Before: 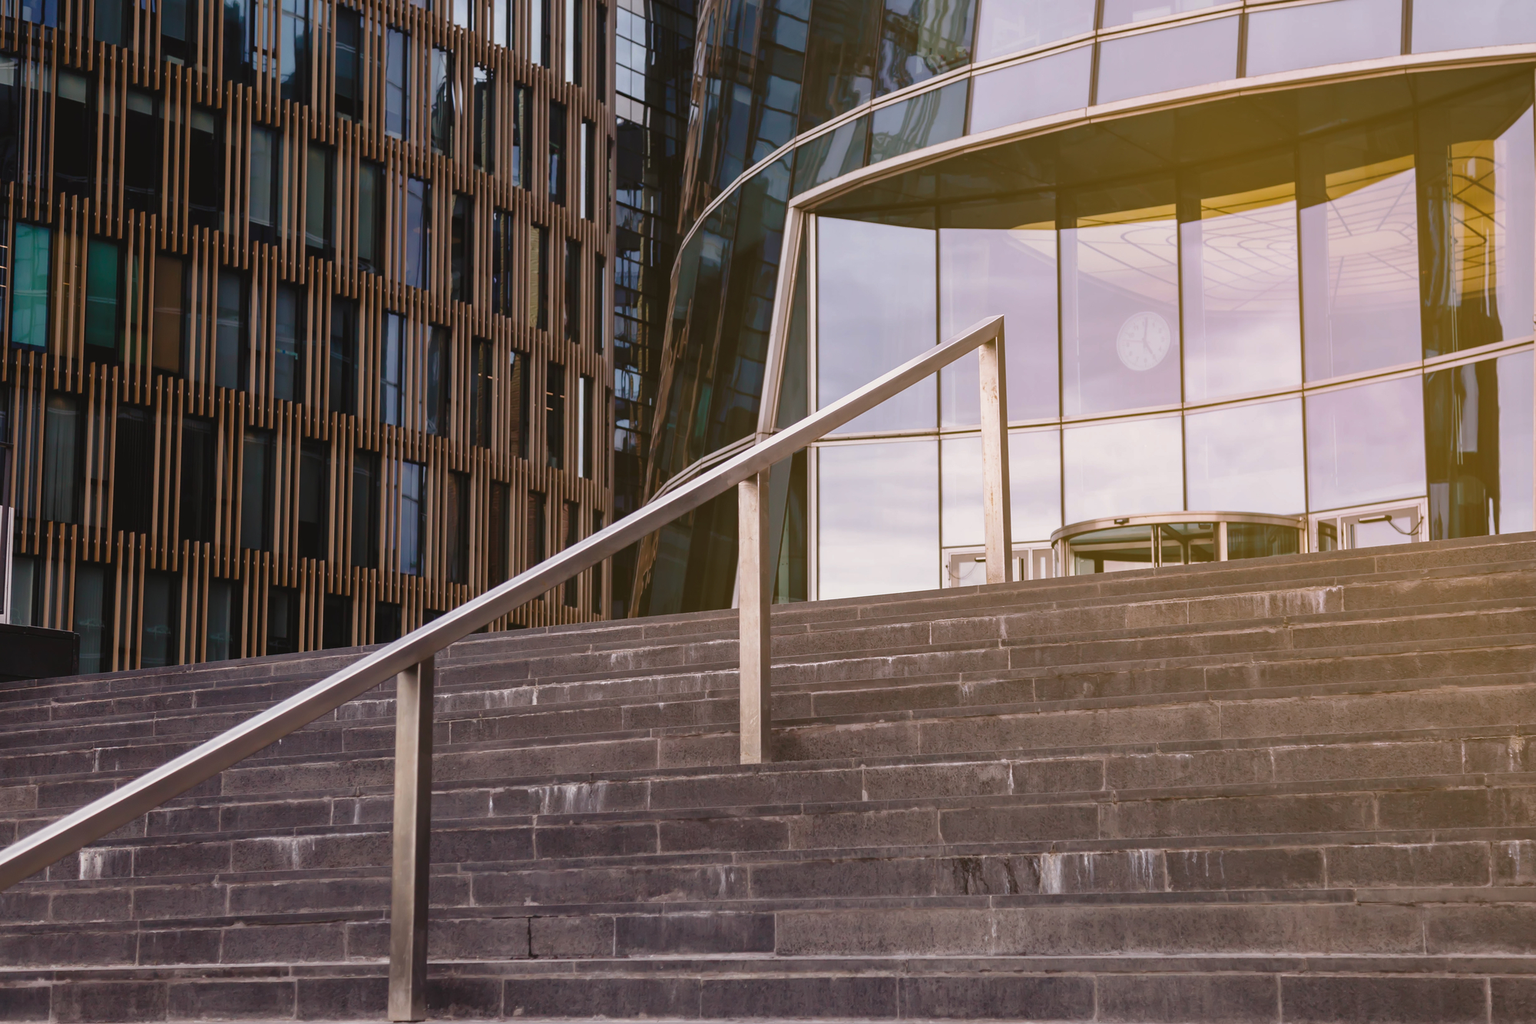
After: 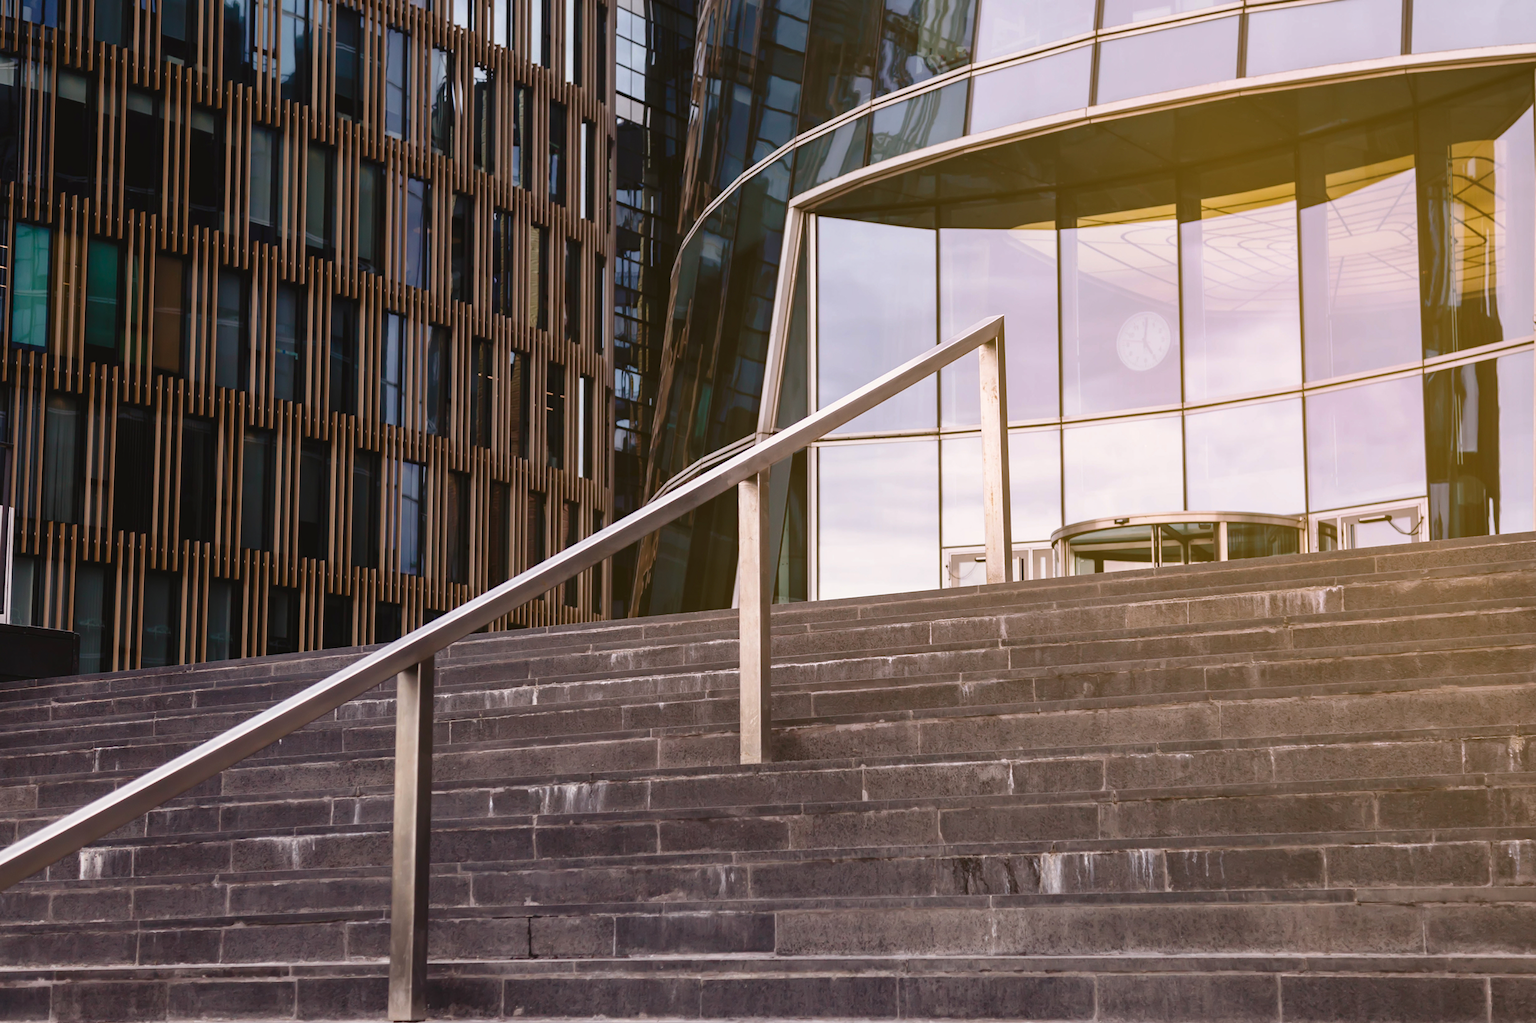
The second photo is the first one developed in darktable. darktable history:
exposure: exposure 0.131 EV, compensate highlight preservation false
contrast brightness saturation: contrast 0.14
